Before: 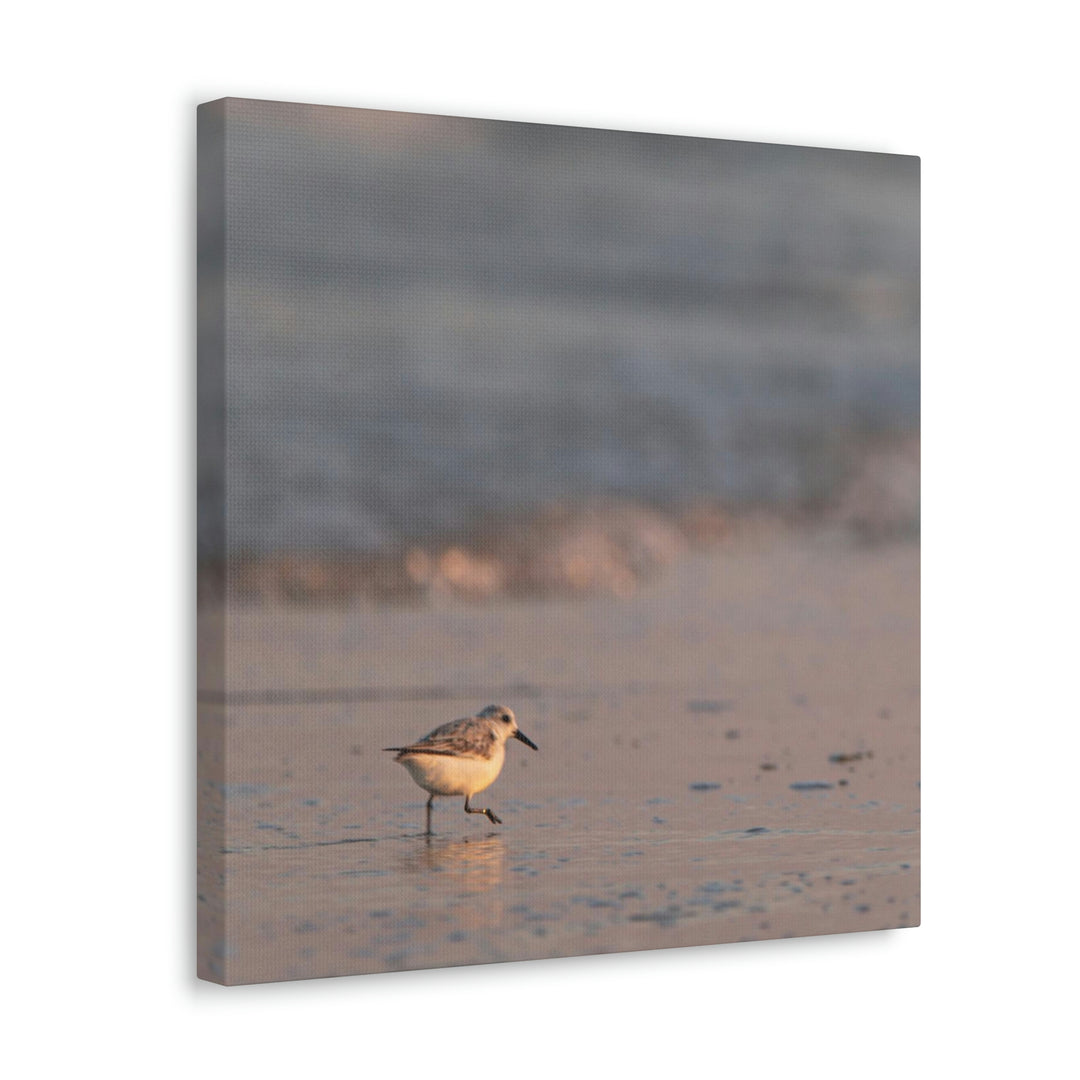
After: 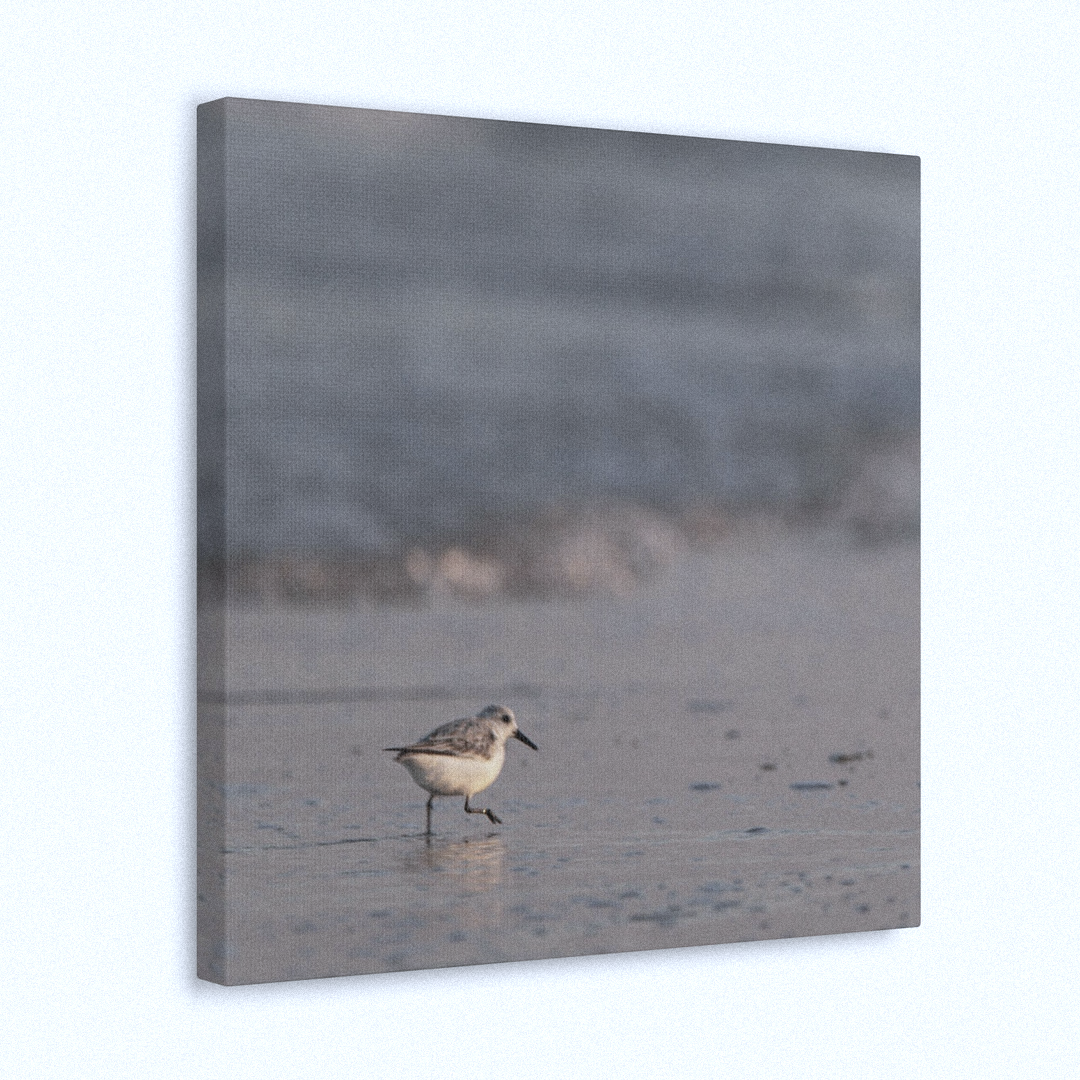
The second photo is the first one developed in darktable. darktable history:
white balance: red 0.926, green 1.003, blue 1.133
grain: mid-tones bias 0%
color correction: saturation 0.5
